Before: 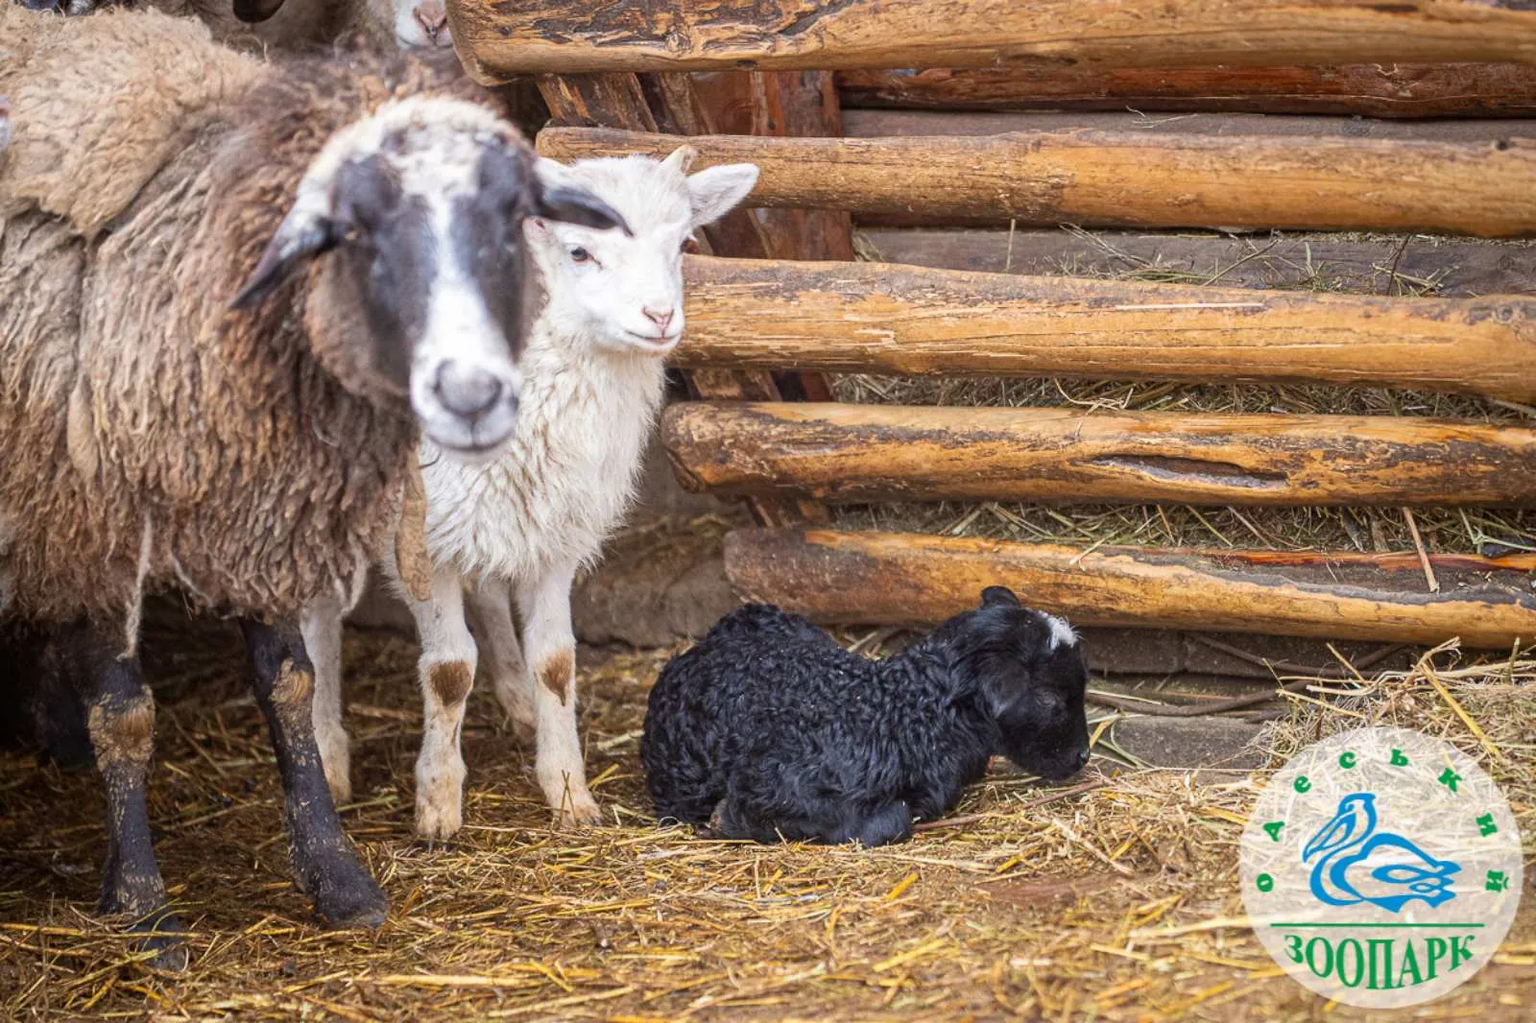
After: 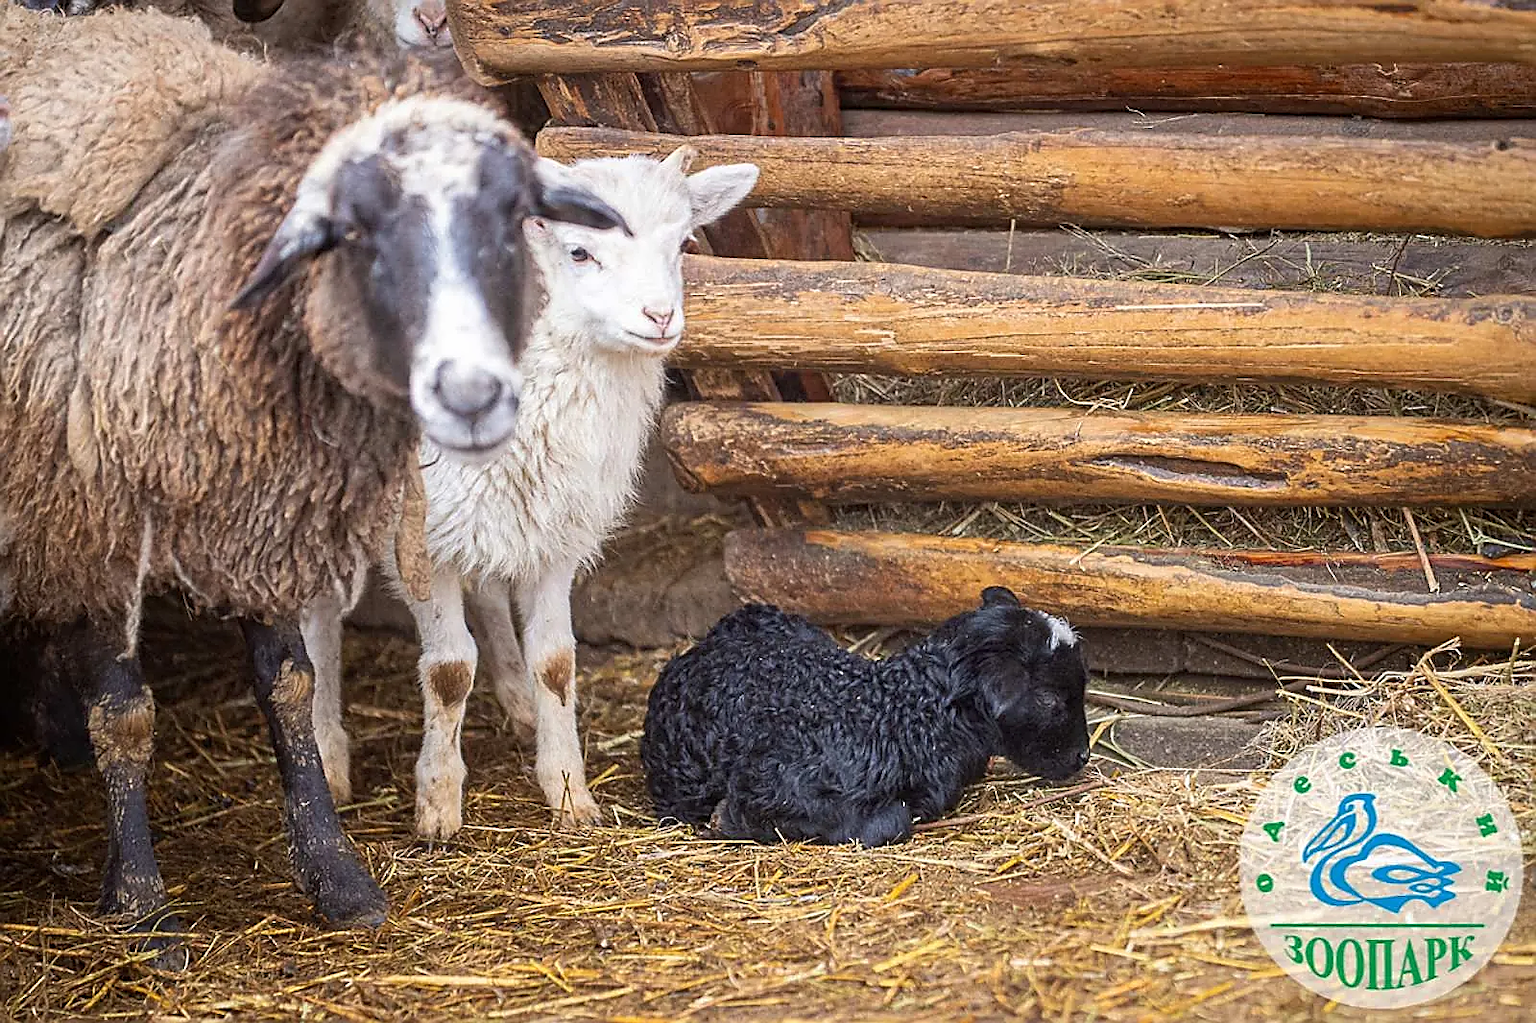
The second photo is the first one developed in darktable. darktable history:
sharpen: radius 1.39, amount 1.24, threshold 0.745
